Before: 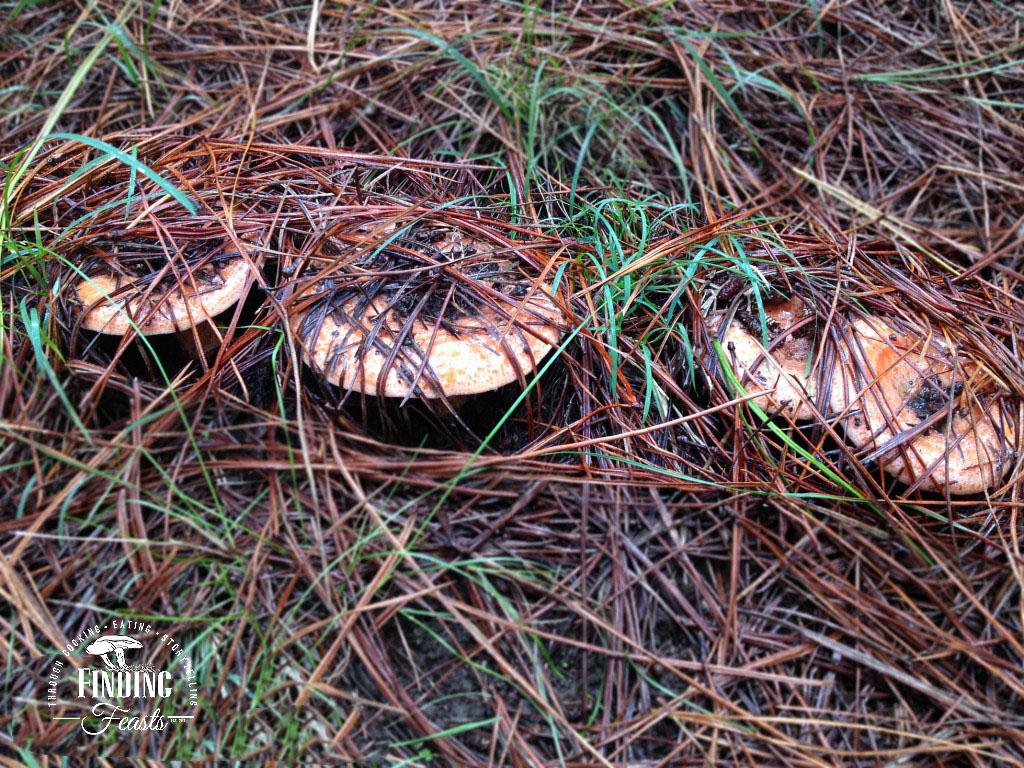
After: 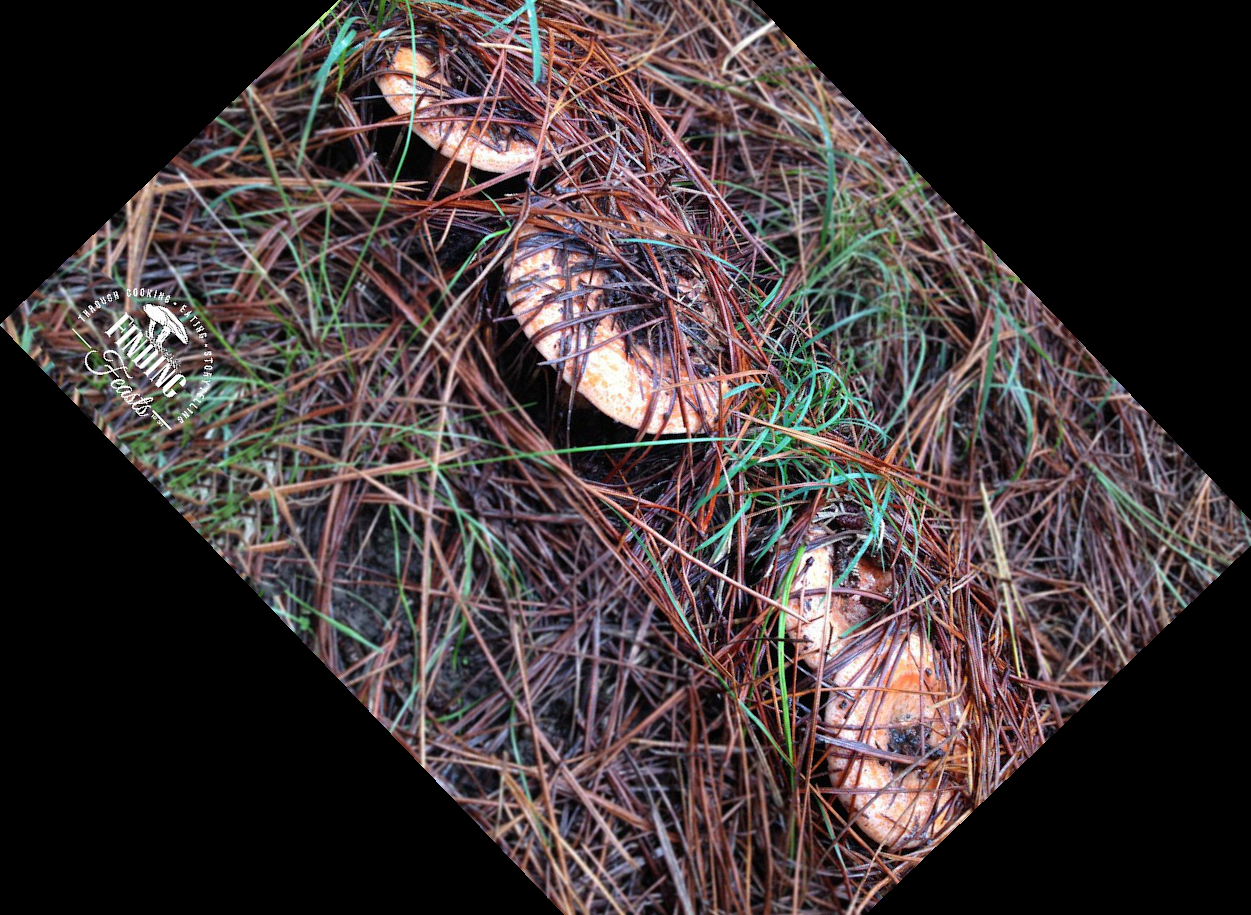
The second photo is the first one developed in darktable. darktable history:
crop and rotate: angle -46.26°, top 16.234%, right 0.912%, bottom 11.704%
exposure: compensate highlight preservation false
